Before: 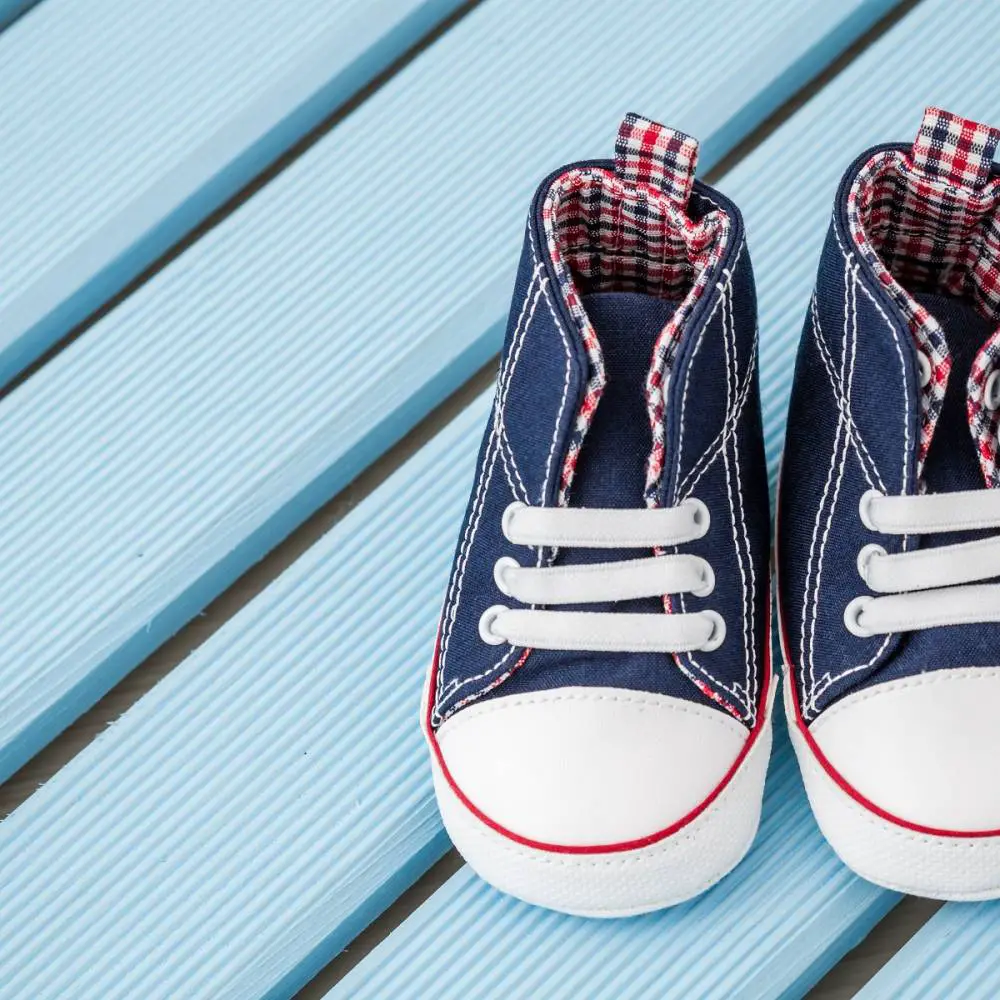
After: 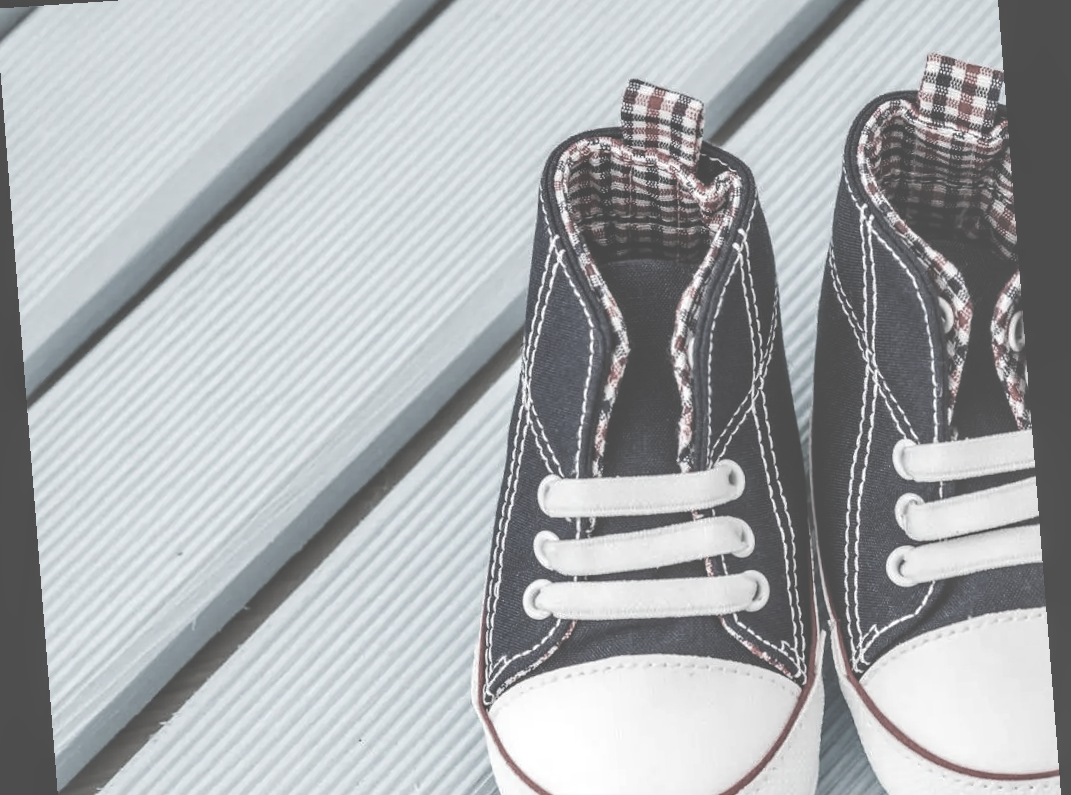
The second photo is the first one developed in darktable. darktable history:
crop: left 0.387%, top 5.469%, bottom 19.809%
tone curve: curves: ch0 [(0, 0) (0.003, 0.003) (0.011, 0.011) (0.025, 0.024) (0.044, 0.043) (0.069, 0.067) (0.1, 0.096) (0.136, 0.131) (0.177, 0.171) (0.224, 0.217) (0.277, 0.268) (0.335, 0.324) (0.399, 0.386) (0.468, 0.453) (0.543, 0.547) (0.623, 0.626) (0.709, 0.712) (0.801, 0.802) (0.898, 0.898) (1, 1)], preserve colors none
exposure: black level correction -0.087, compensate highlight preservation false
rotate and perspective: rotation -4.2°, shear 0.006, automatic cropping off
color balance rgb: perceptual saturation grading › global saturation 20%, global vibrance 20%
local contrast: detail 130%
color correction: saturation 0.2
